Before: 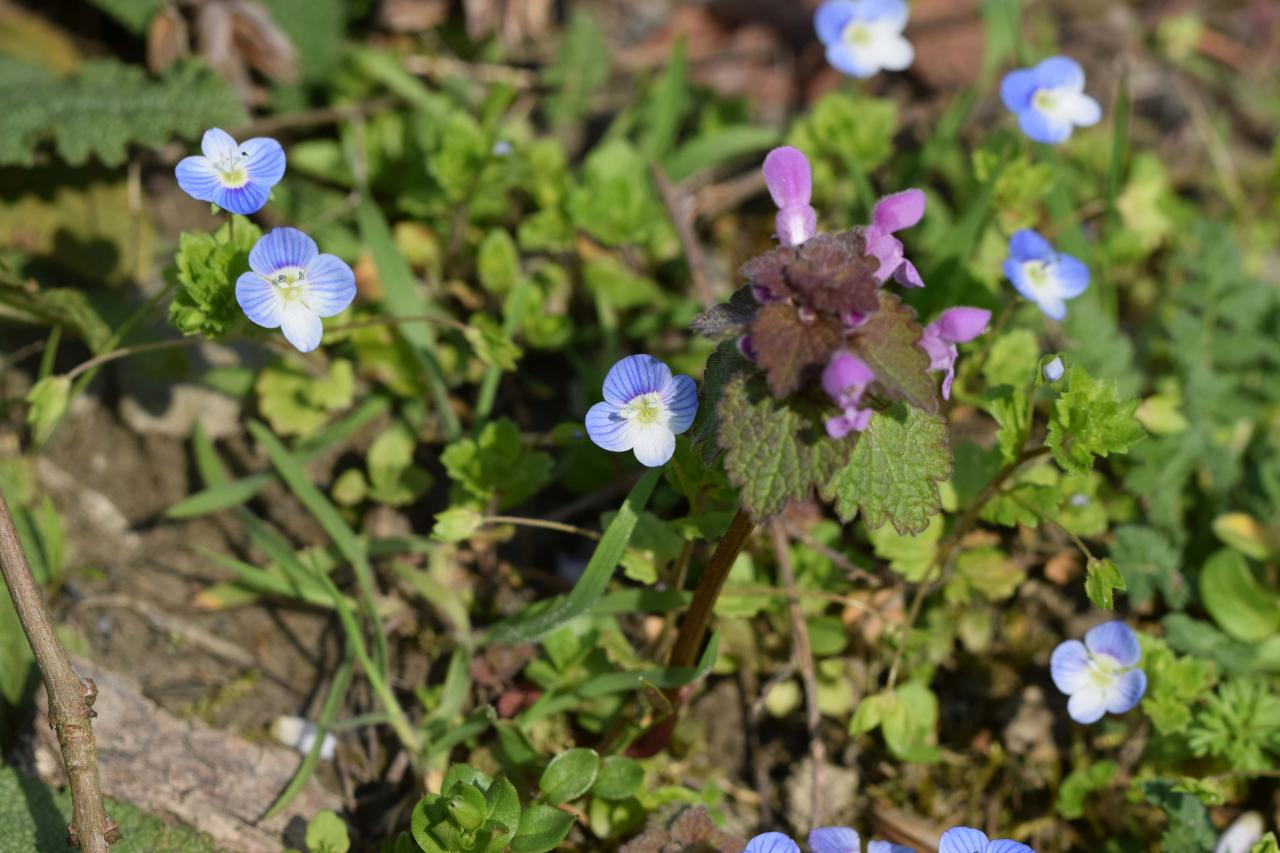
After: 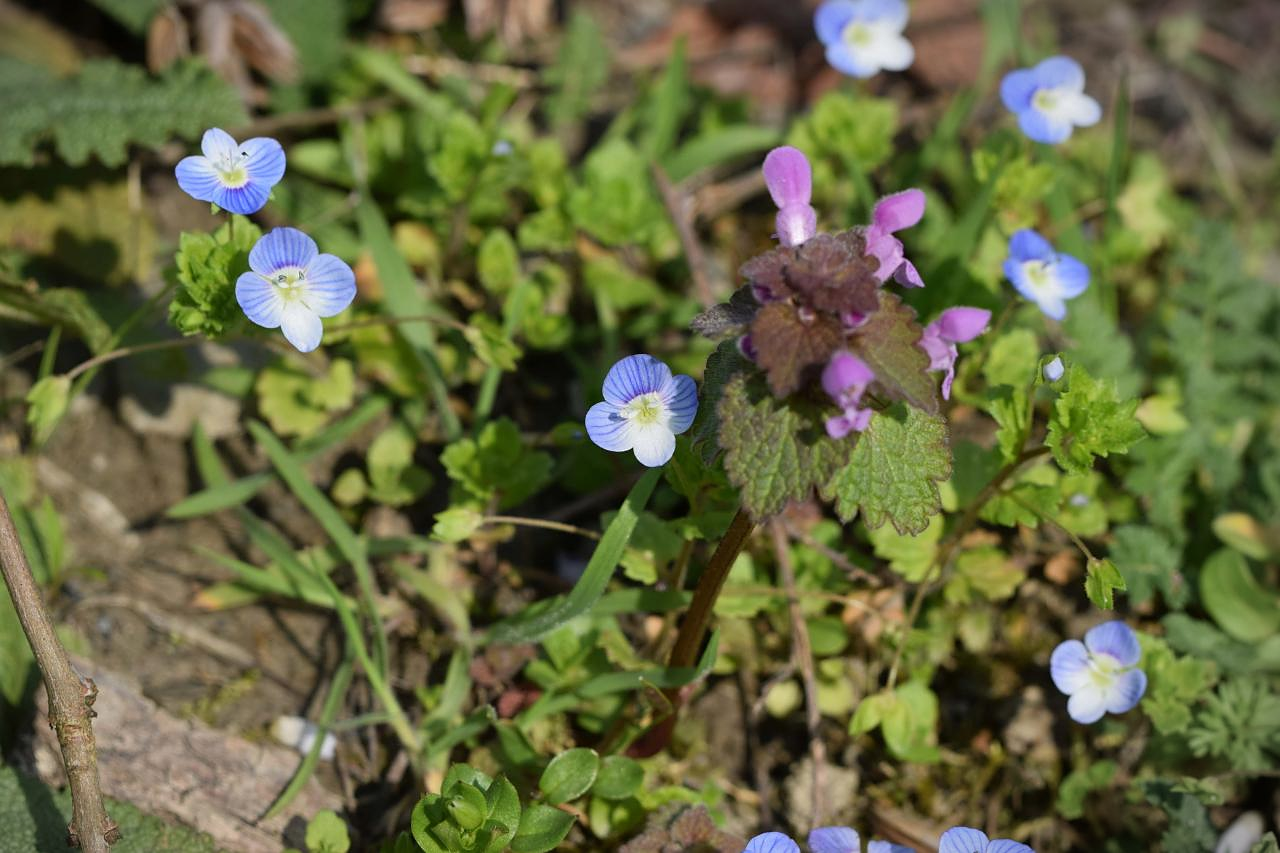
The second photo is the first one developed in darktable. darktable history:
vignetting: fall-off start 100.86%, center (-0.15, 0.014), width/height ratio 1.323, unbound false
sharpen: radius 1.03
shadows and highlights: shadows 9.72, white point adjustment 1.03, highlights -39.82
color calibration: gray › normalize channels true, illuminant same as pipeline (D50), adaptation XYZ, x 0.346, y 0.359, temperature 5021.28 K, gamut compression 0.008
